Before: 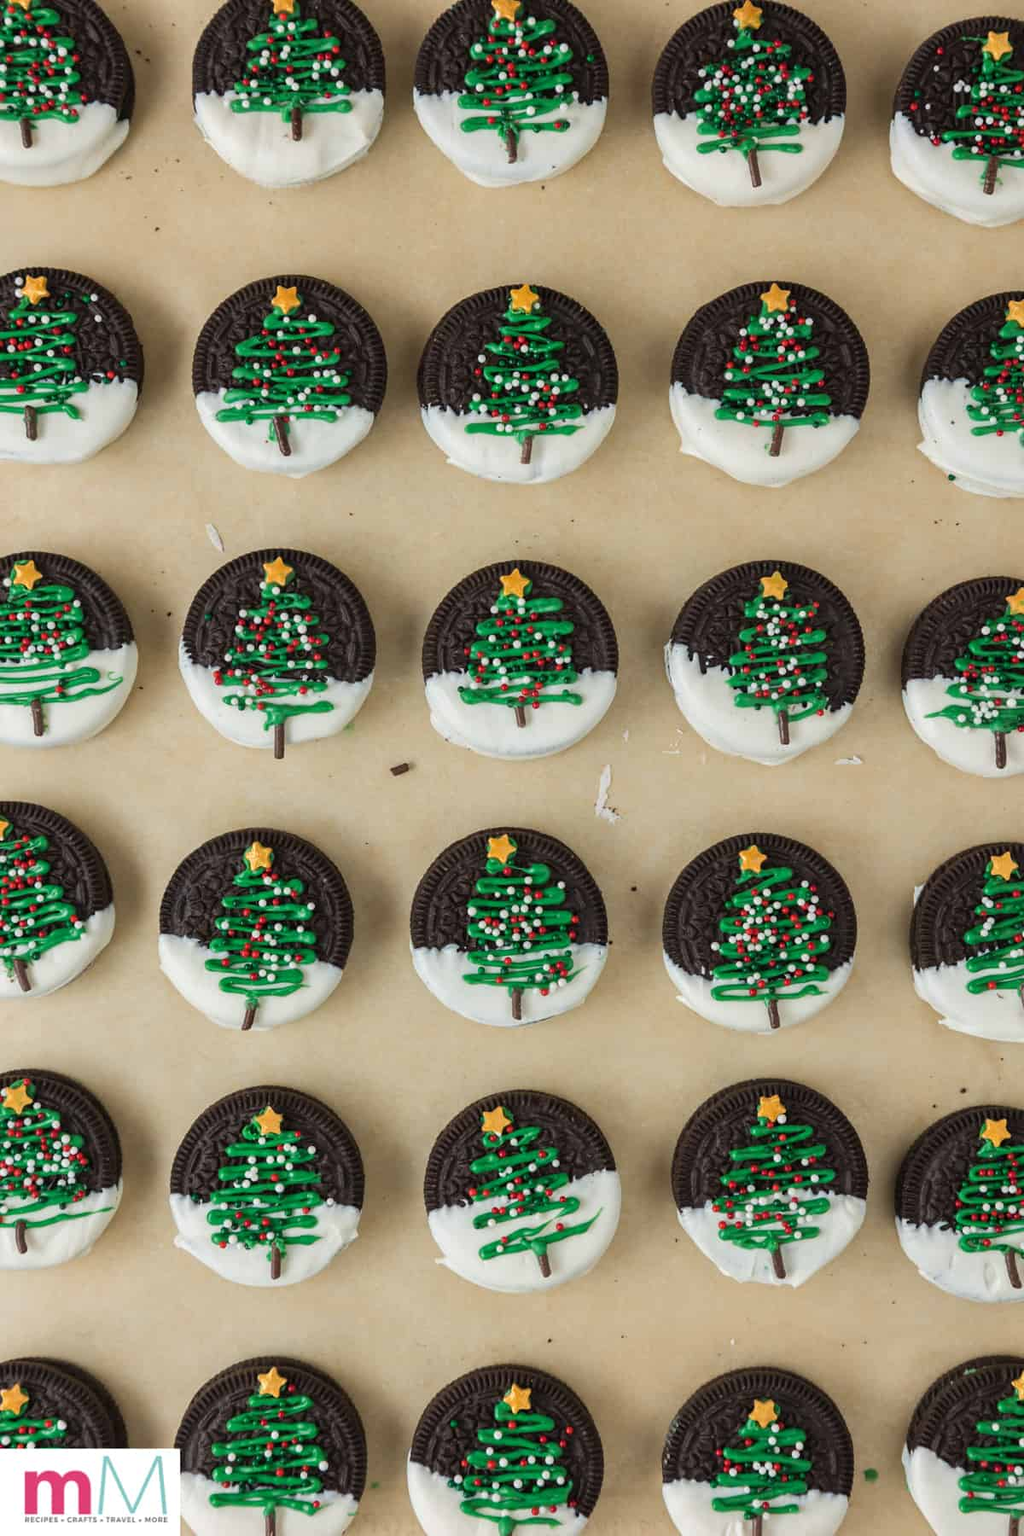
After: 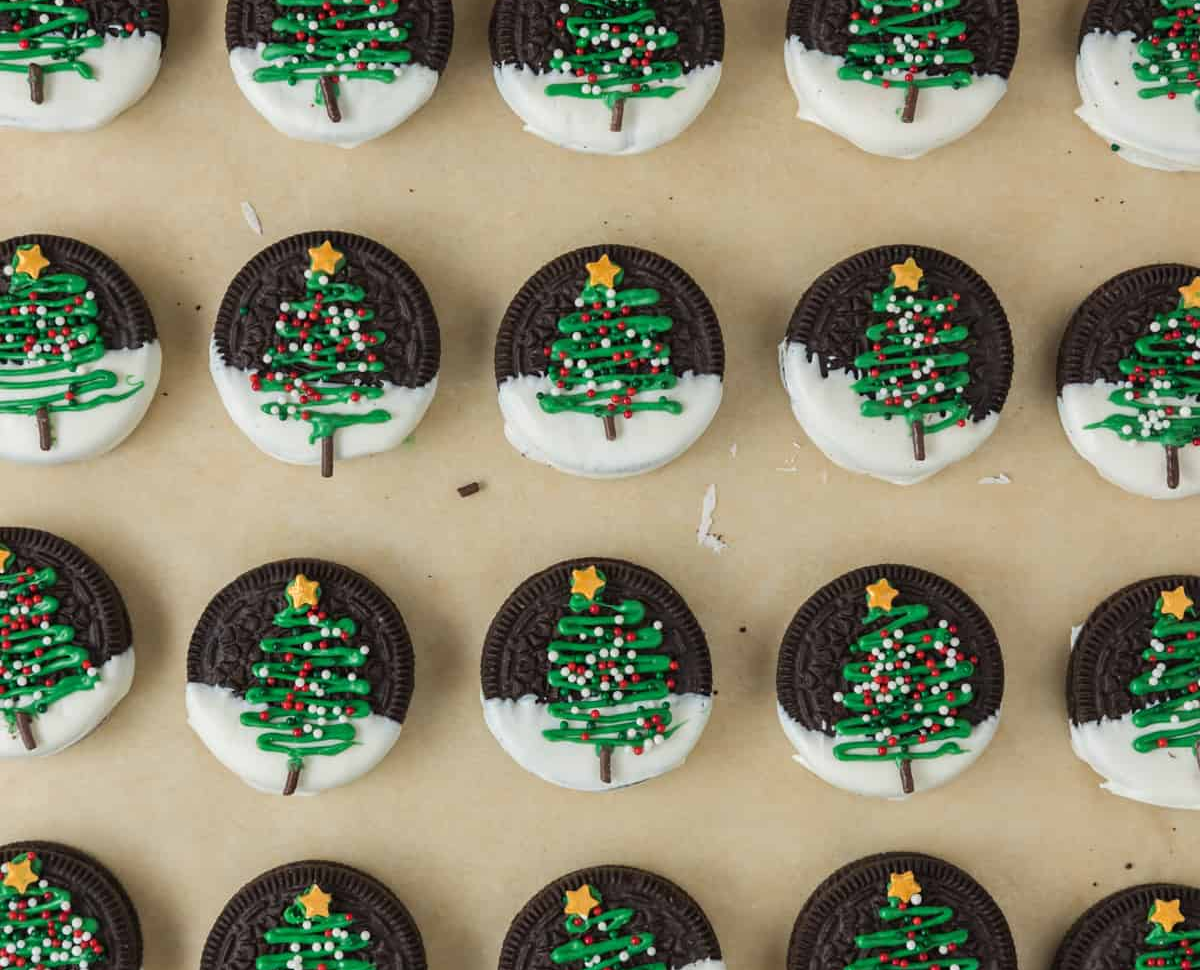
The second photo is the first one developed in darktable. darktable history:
crop and rotate: top 22.906%, bottom 23.183%
